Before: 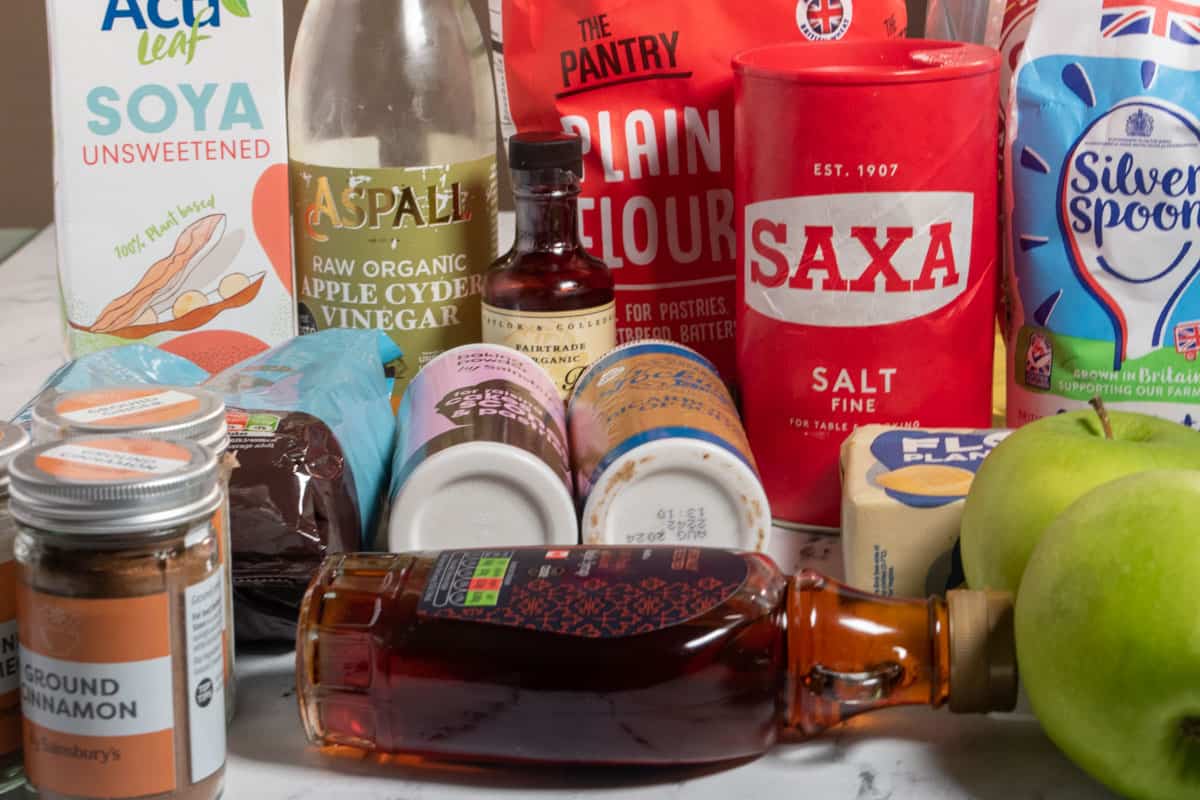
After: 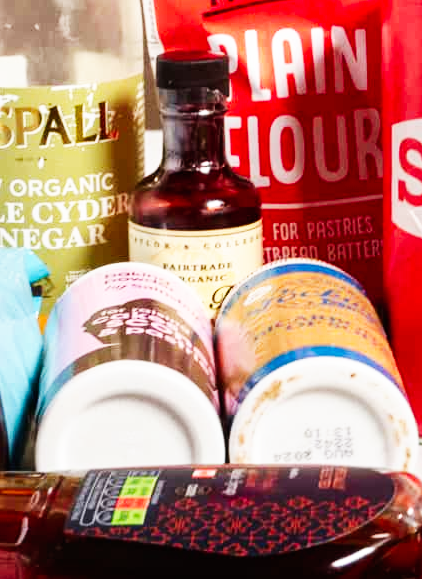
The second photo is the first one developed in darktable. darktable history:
base curve: curves: ch0 [(0, 0) (0.007, 0.004) (0.027, 0.03) (0.046, 0.07) (0.207, 0.54) (0.442, 0.872) (0.673, 0.972) (1, 1)], preserve colors none
crop and rotate: left 29.476%, top 10.214%, right 35.32%, bottom 17.333%
